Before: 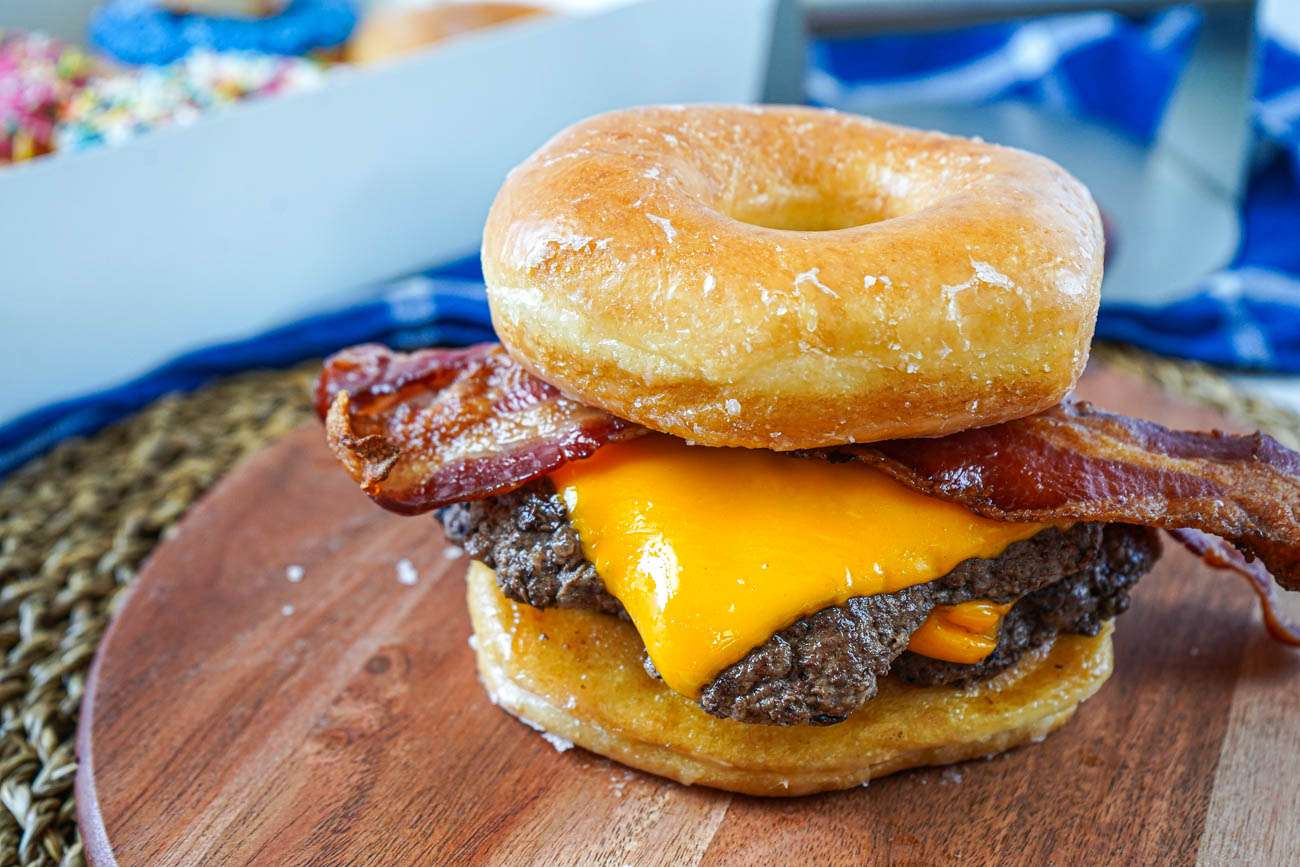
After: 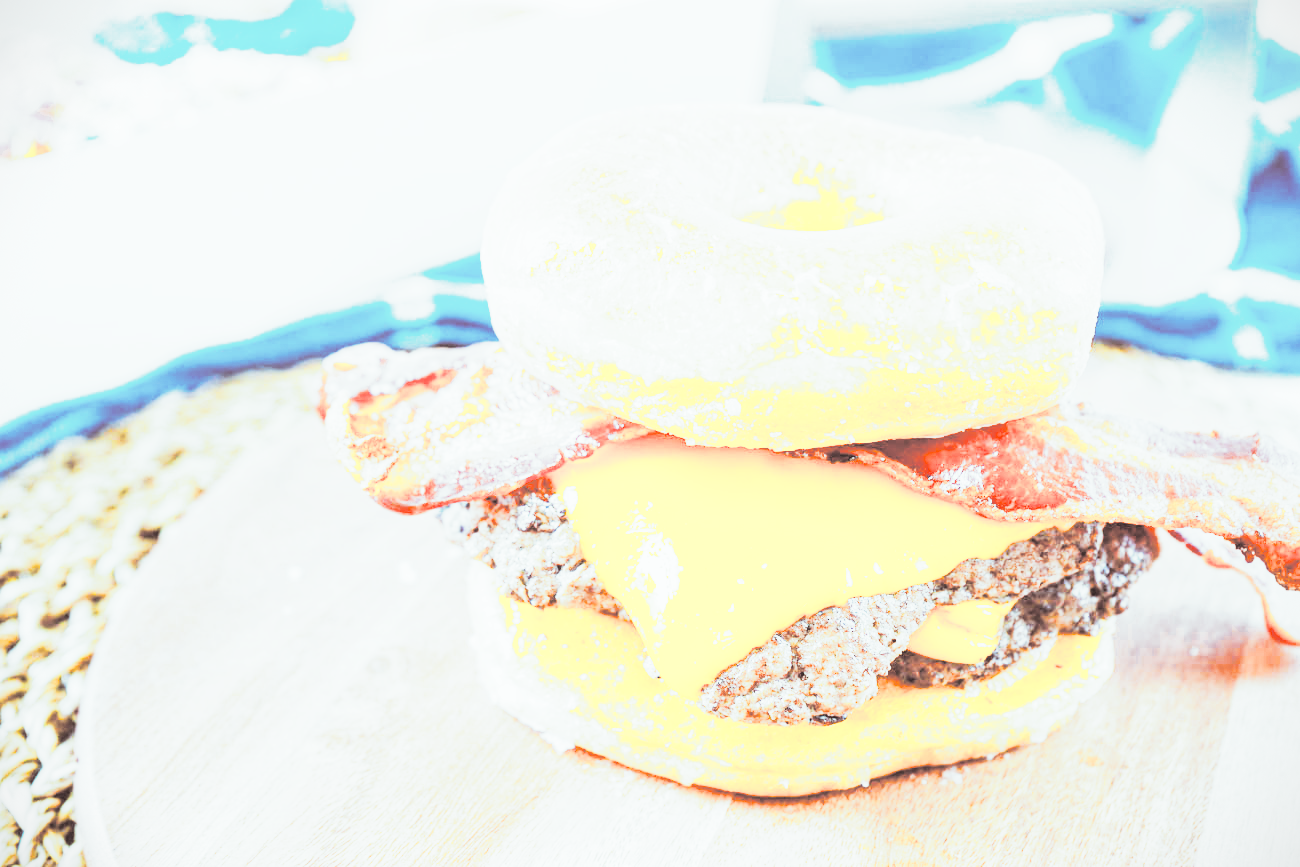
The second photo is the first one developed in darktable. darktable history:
split-toning: shadows › saturation 0.3, highlights › hue 180°, highlights › saturation 0.3, compress 0%
vibrance: vibrance 20%
tone curve: curves: ch0 [(0, 0) (0.055, 0.031) (0.282, 0.215) (0.729, 0.785) (1, 1)], color space Lab, linked channels, preserve colors none
color zones: curves: ch0 [(0, 0.511) (0.143, 0.531) (0.286, 0.56) (0.429, 0.5) (0.571, 0.5) (0.714, 0.5) (0.857, 0.5) (1, 0.5)]; ch1 [(0, 0.525) (0.143, 0.705) (0.286, 0.715) (0.429, 0.35) (0.571, 0.35) (0.714, 0.35) (0.857, 0.4) (1, 0.4)]; ch2 [(0, 0.572) (0.143, 0.512) (0.286, 0.473) (0.429, 0.45) (0.571, 0.5) (0.714, 0.5) (0.857, 0.518) (1, 0.518)]
vignetting: fall-off start 97.28%, fall-off radius 79%, brightness -0.462, saturation -0.3, width/height ratio 1.114, dithering 8-bit output, unbound false
base curve: curves: ch0 [(0, 0.036) (0.007, 0.037) (0.604, 0.887) (1, 1)], preserve colors none
contrast equalizer: y [[0.5 ×4, 0.483, 0.43], [0.5 ×6], [0.5 ×6], [0 ×6], [0 ×6]]
contrast brightness saturation: contrast -0.1, saturation -0.1
exposure: exposure 1 EV, compensate highlight preservation false
